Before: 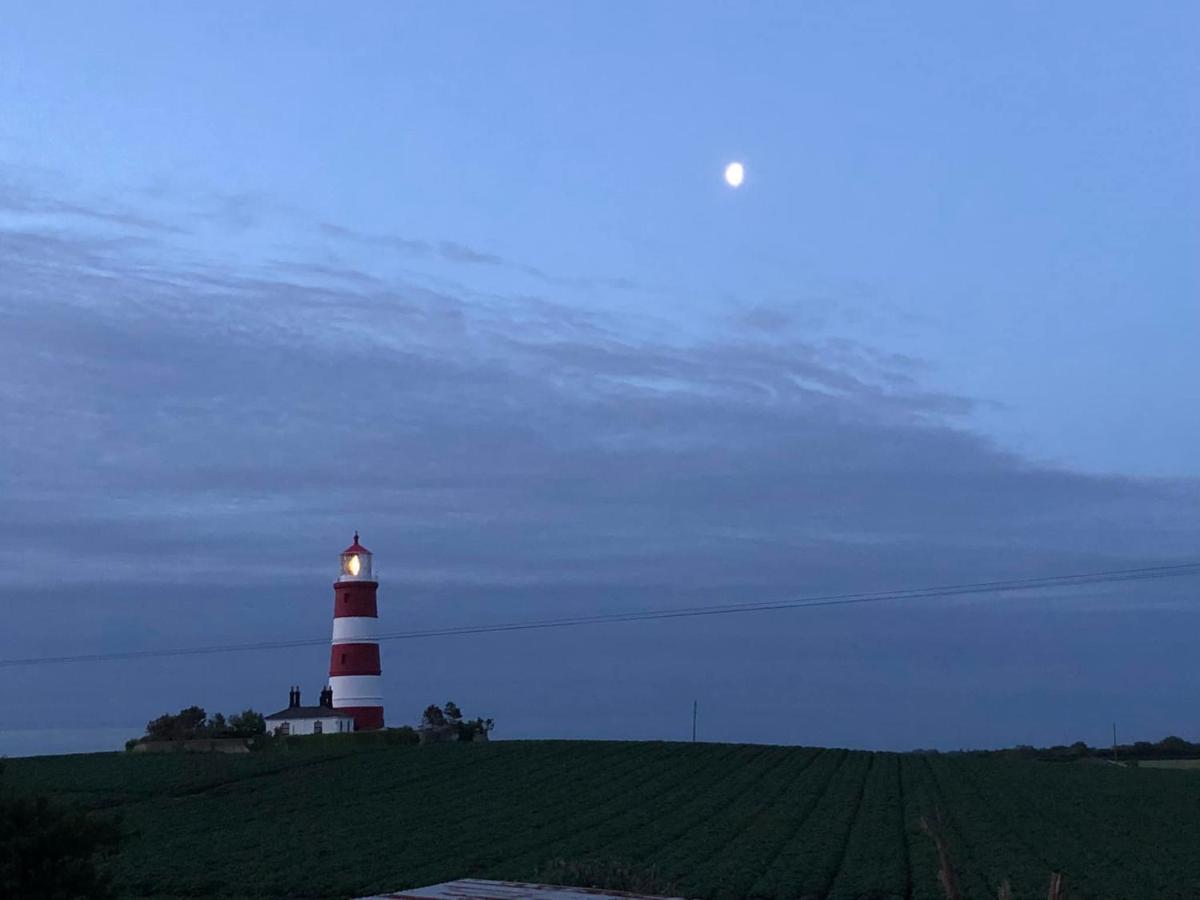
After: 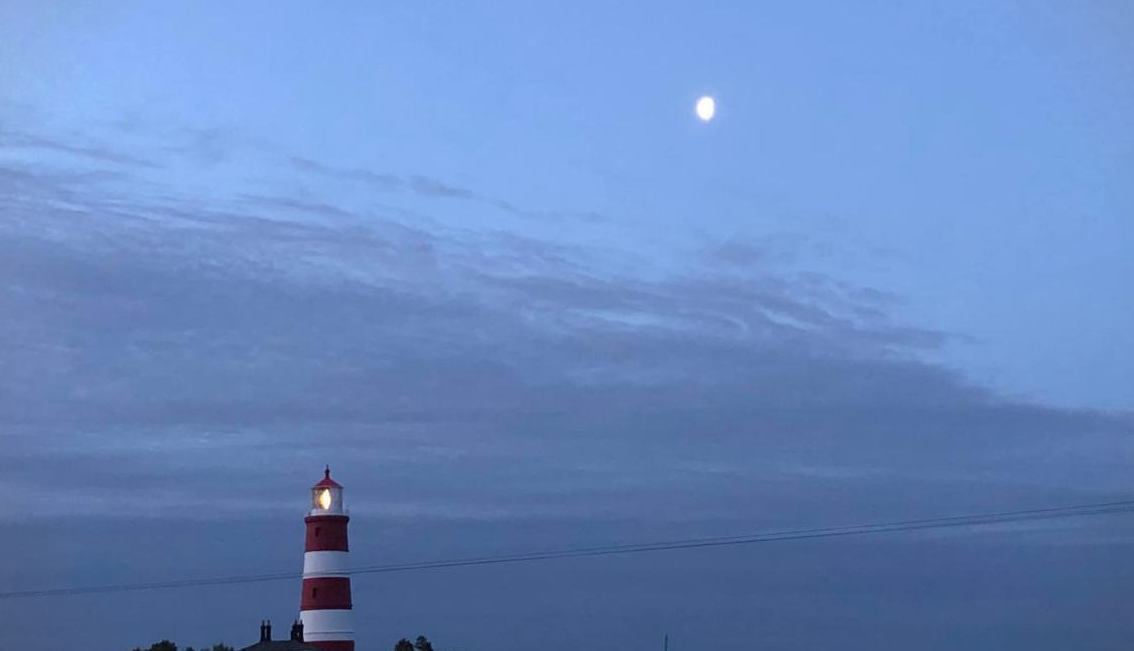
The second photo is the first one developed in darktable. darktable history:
crop: left 2.483%, top 7.387%, right 3.016%, bottom 20.21%
vignetting: fall-off start 97.27%, fall-off radius 78.04%, width/height ratio 1.117
